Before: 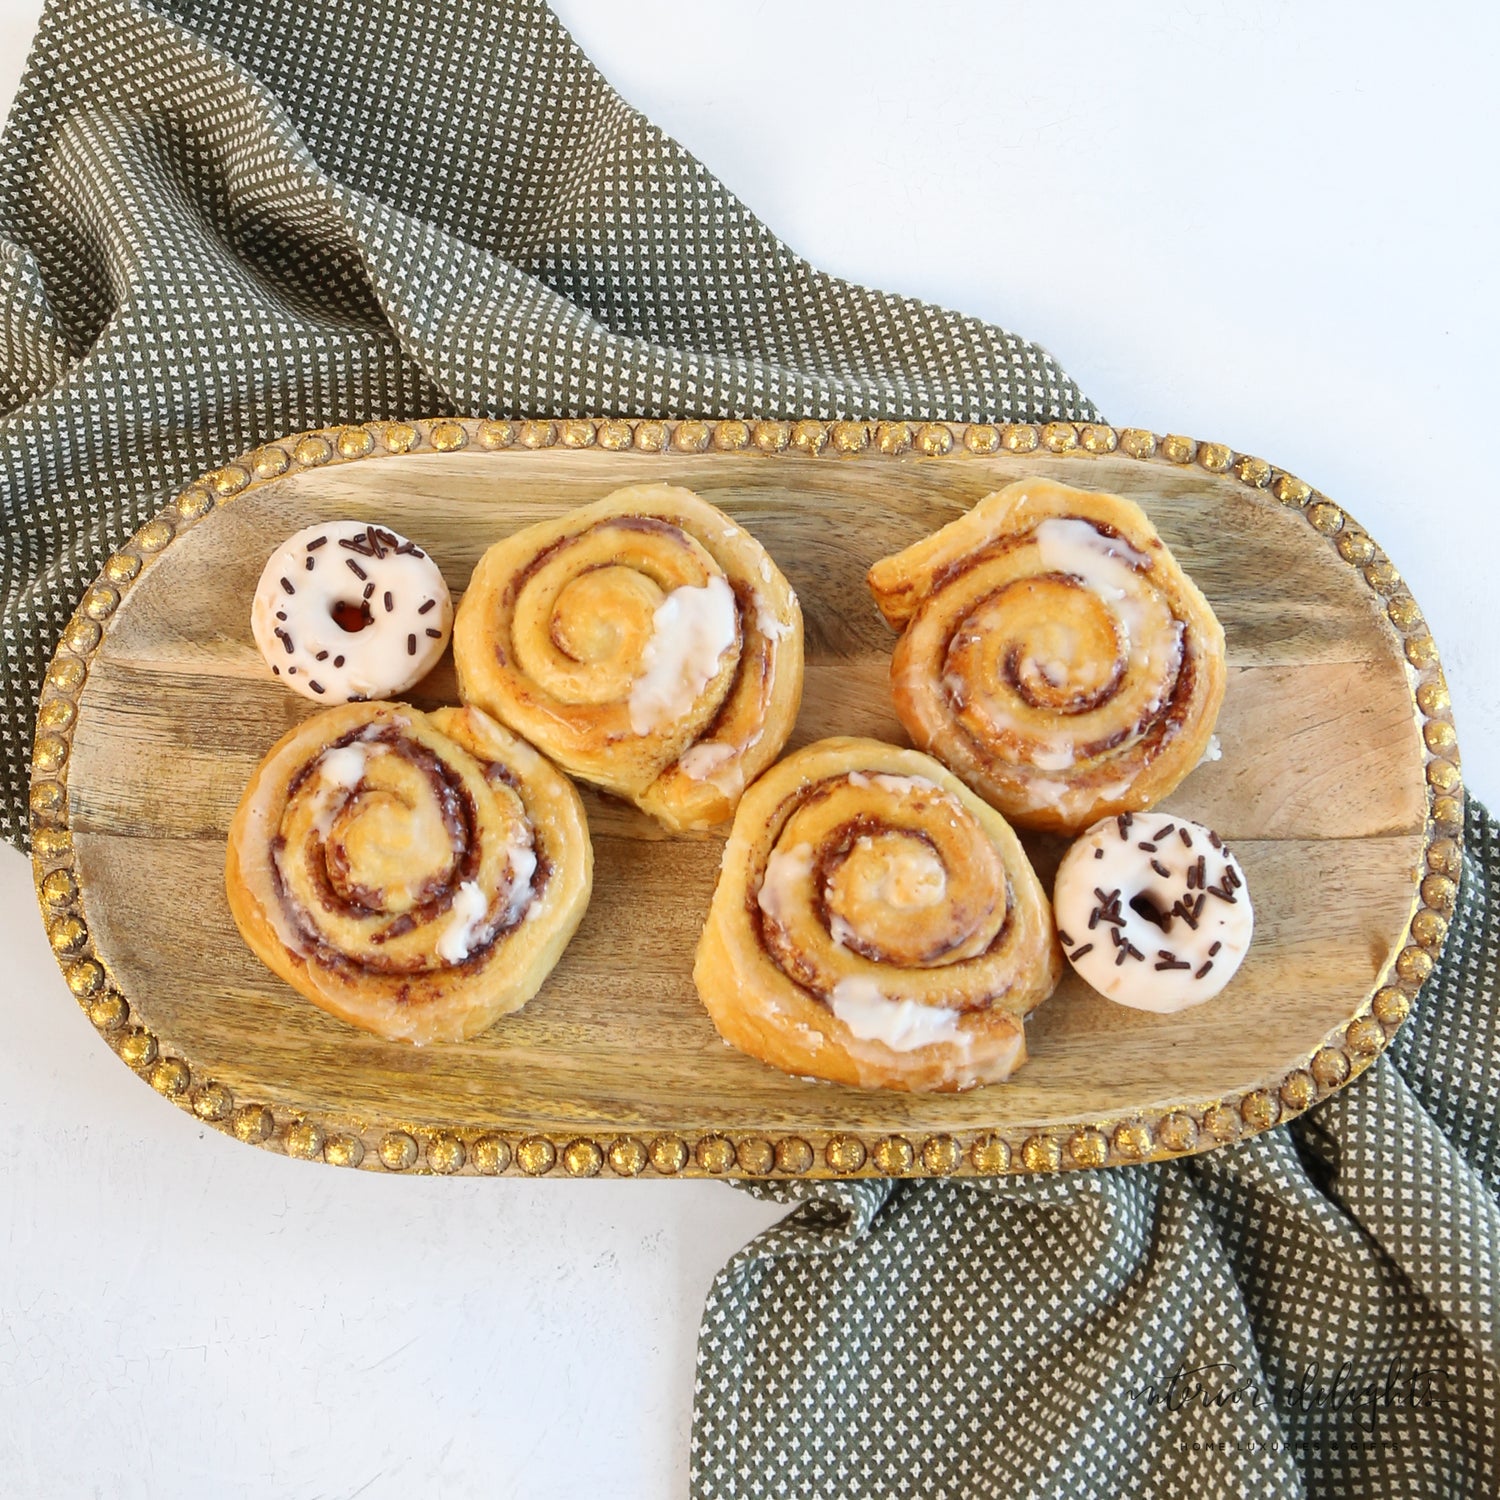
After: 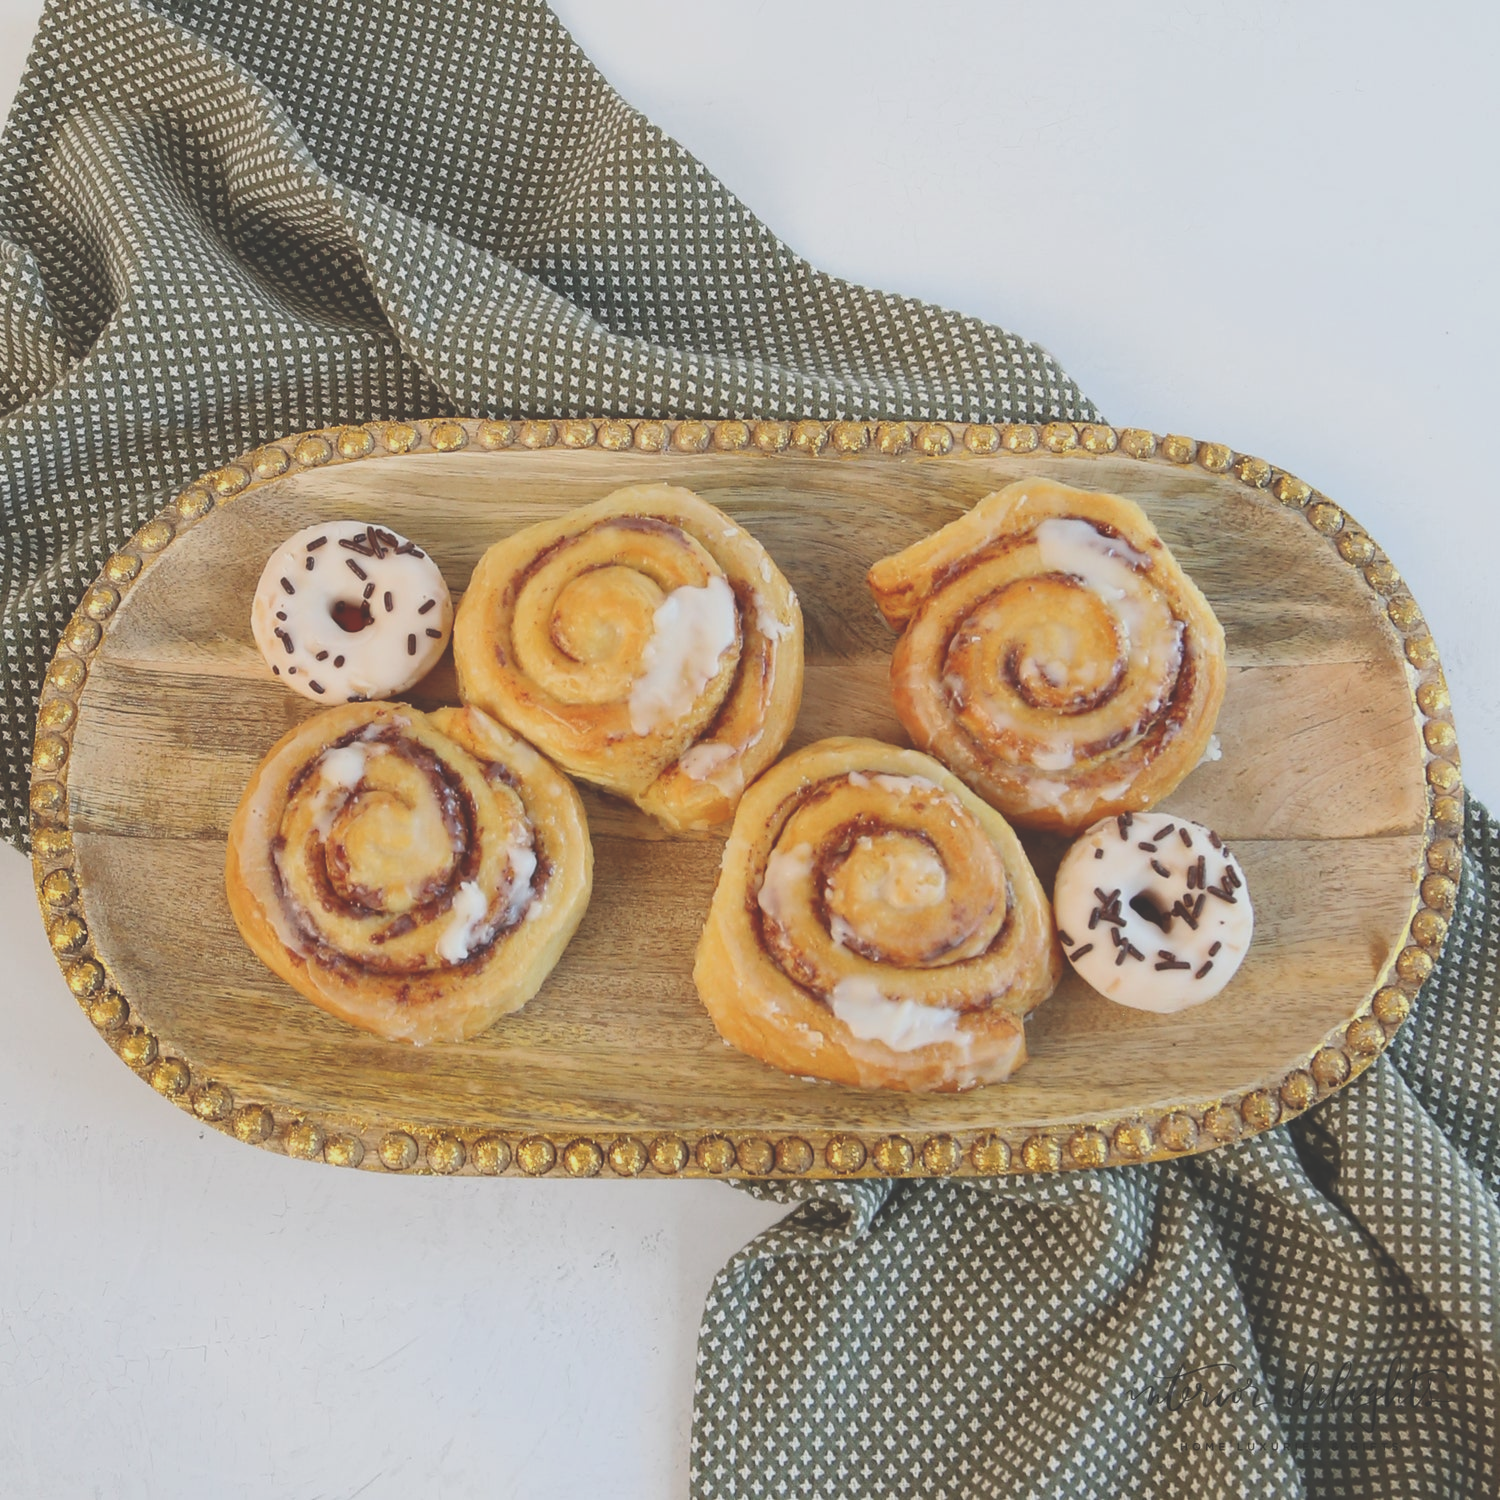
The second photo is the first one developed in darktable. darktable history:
levels: levels [0, 0.478, 1]
exposure: black level correction -0.034, exposure -0.496 EV, compensate exposure bias true, compensate highlight preservation false
